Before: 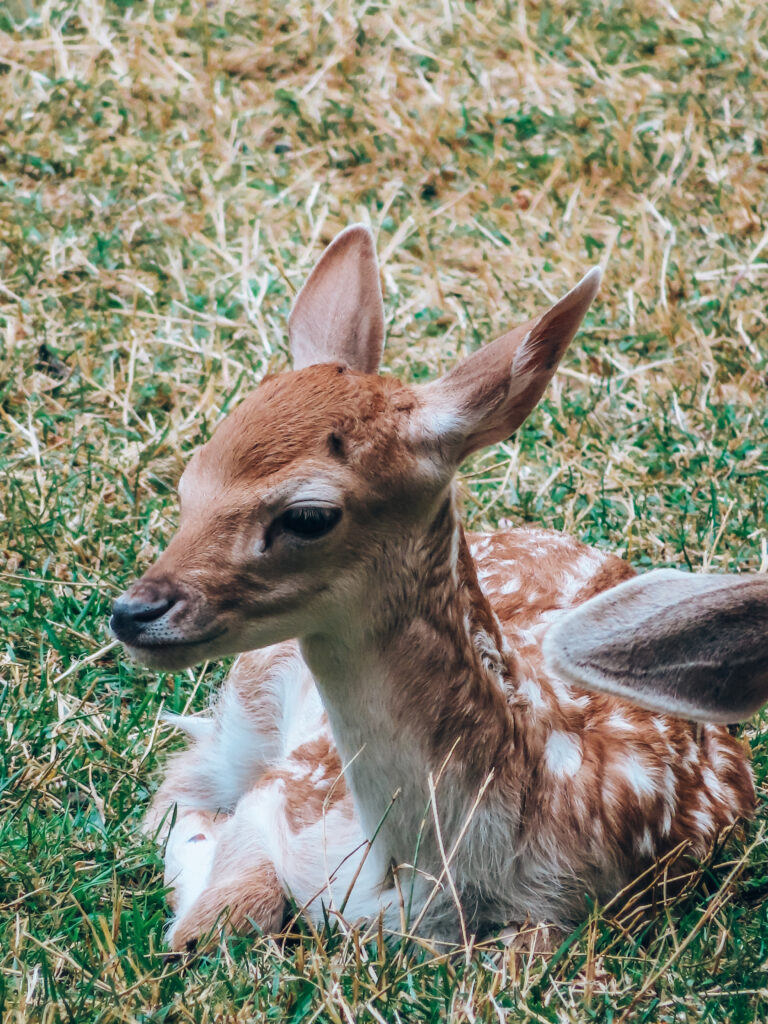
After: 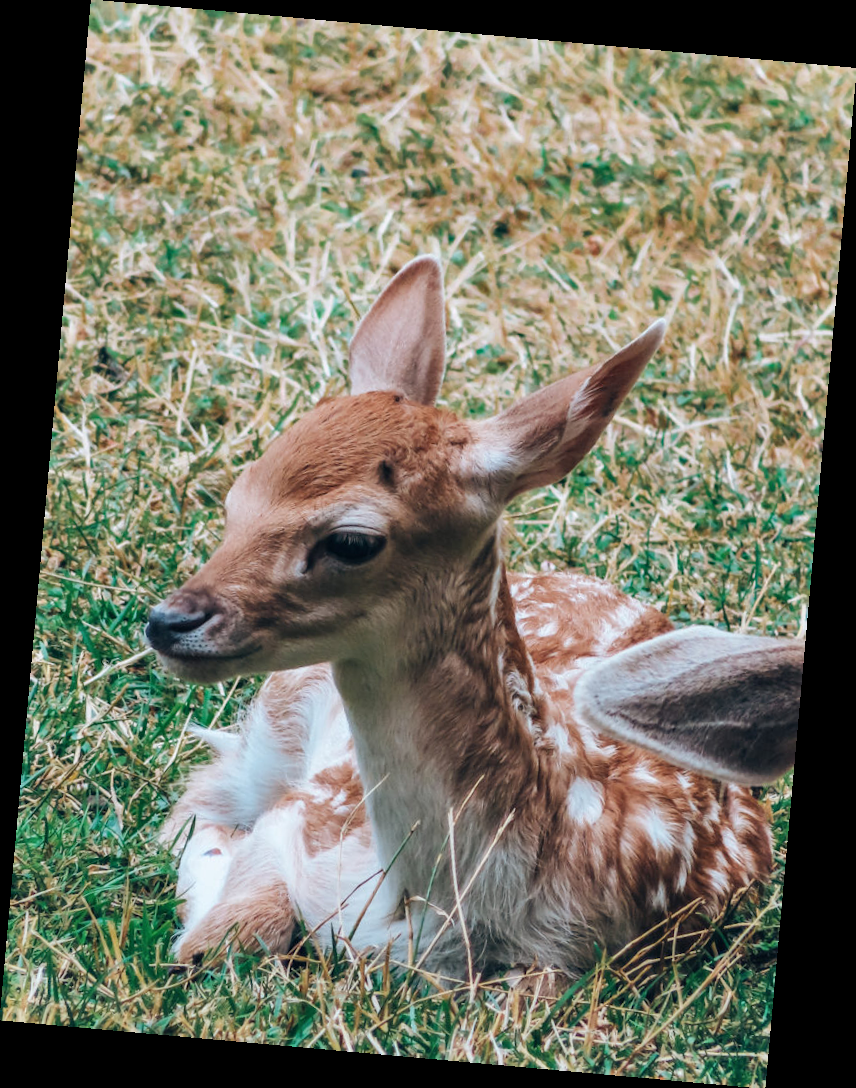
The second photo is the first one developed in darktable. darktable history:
shadows and highlights: shadows 37.27, highlights -28.18, soften with gaussian
rotate and perspective: rotation 5.12°, automatic cropping off
